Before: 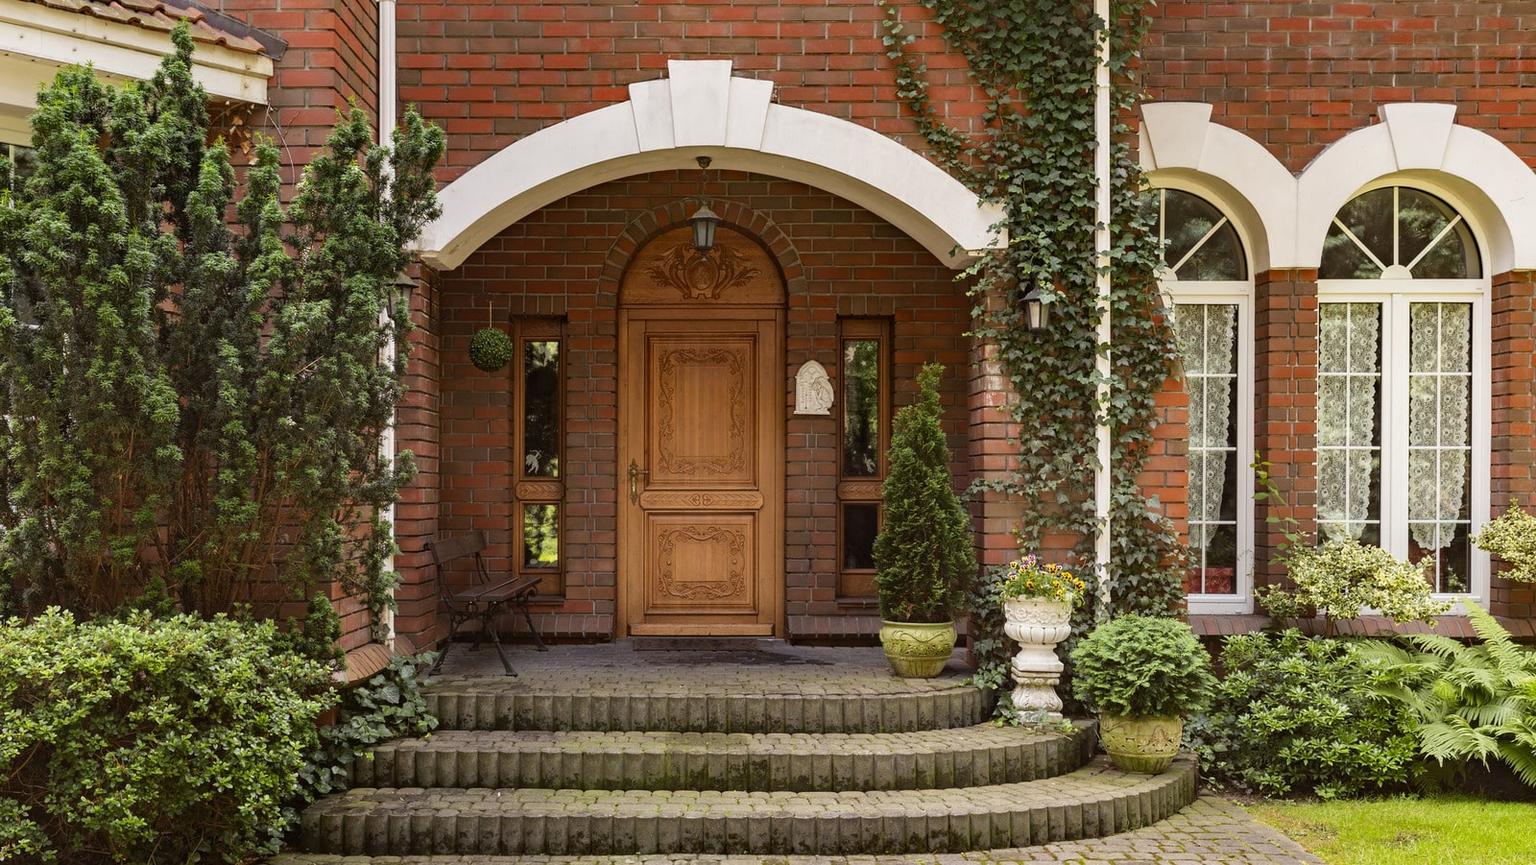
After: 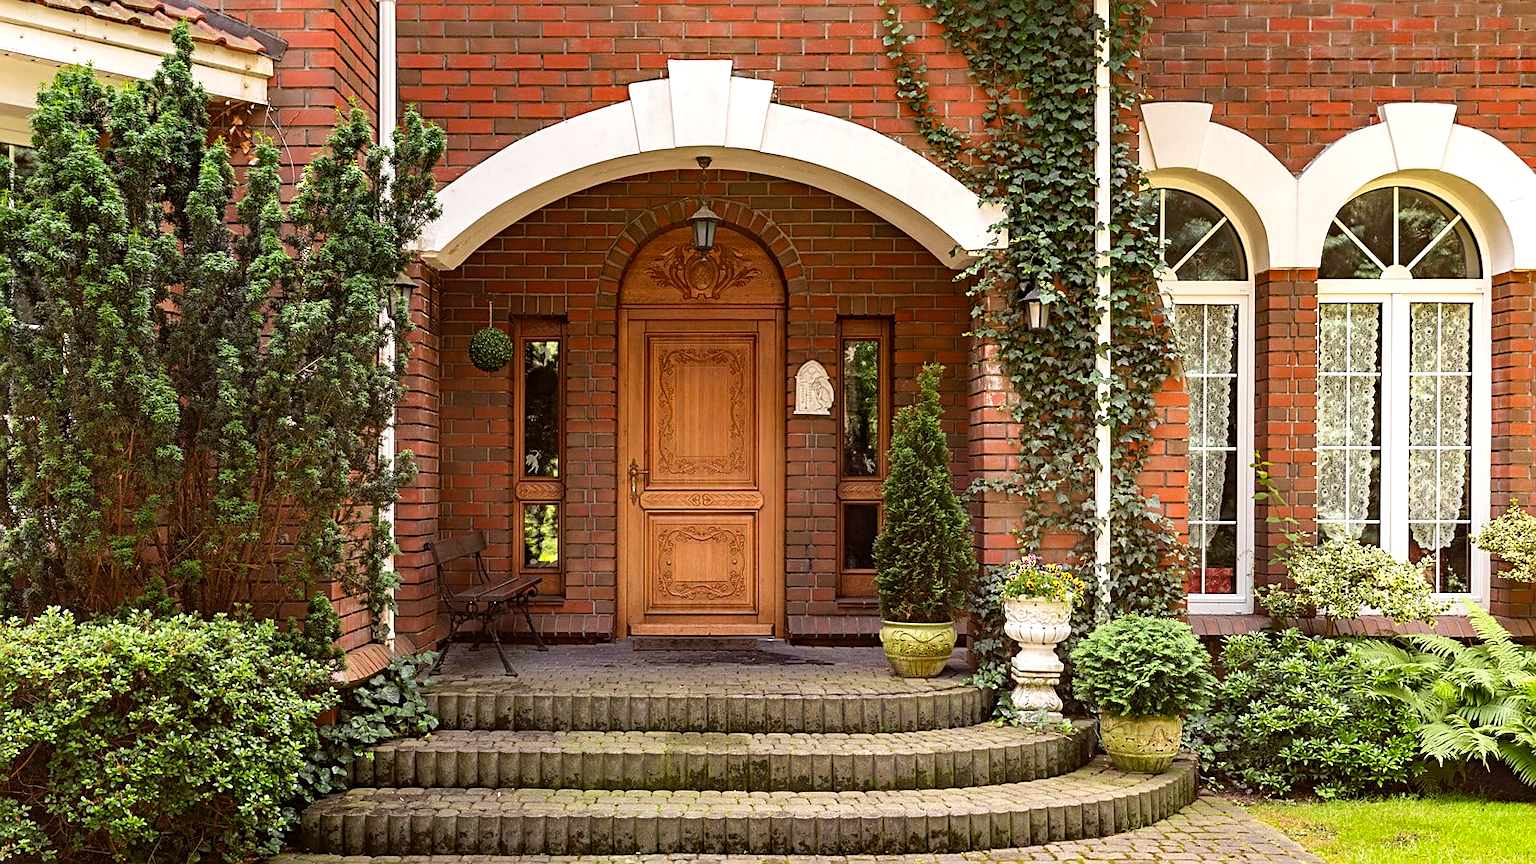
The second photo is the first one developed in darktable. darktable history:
sharpen: on, module defaults
exposure: exposure 0.426 EV, compensate highlight preservation false
